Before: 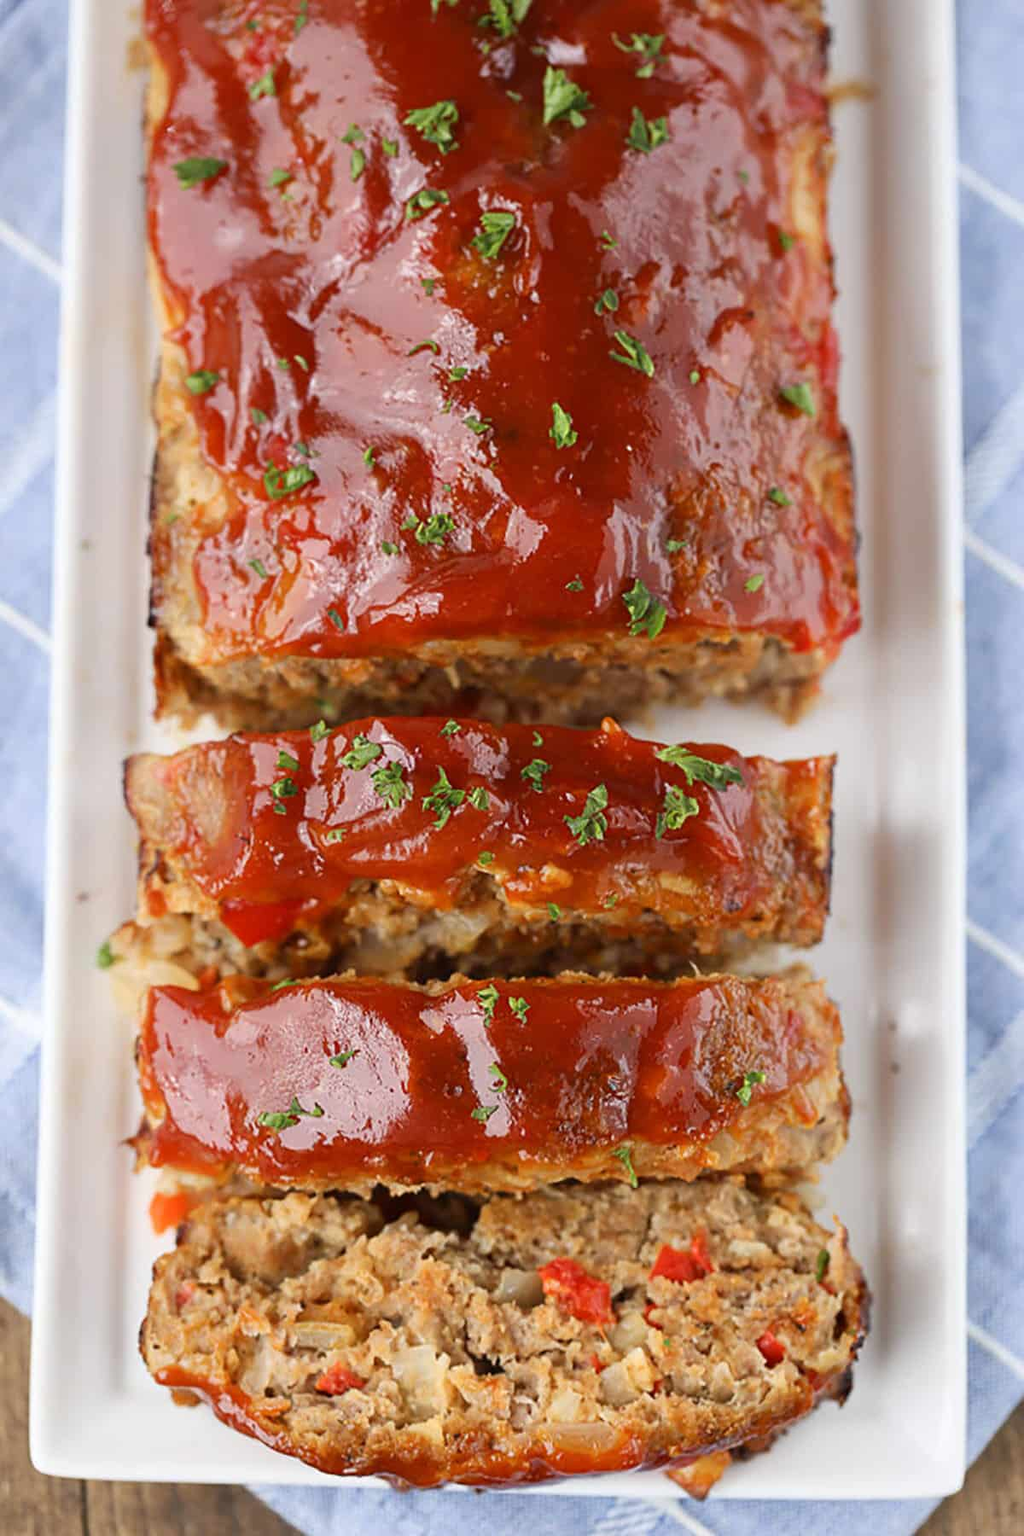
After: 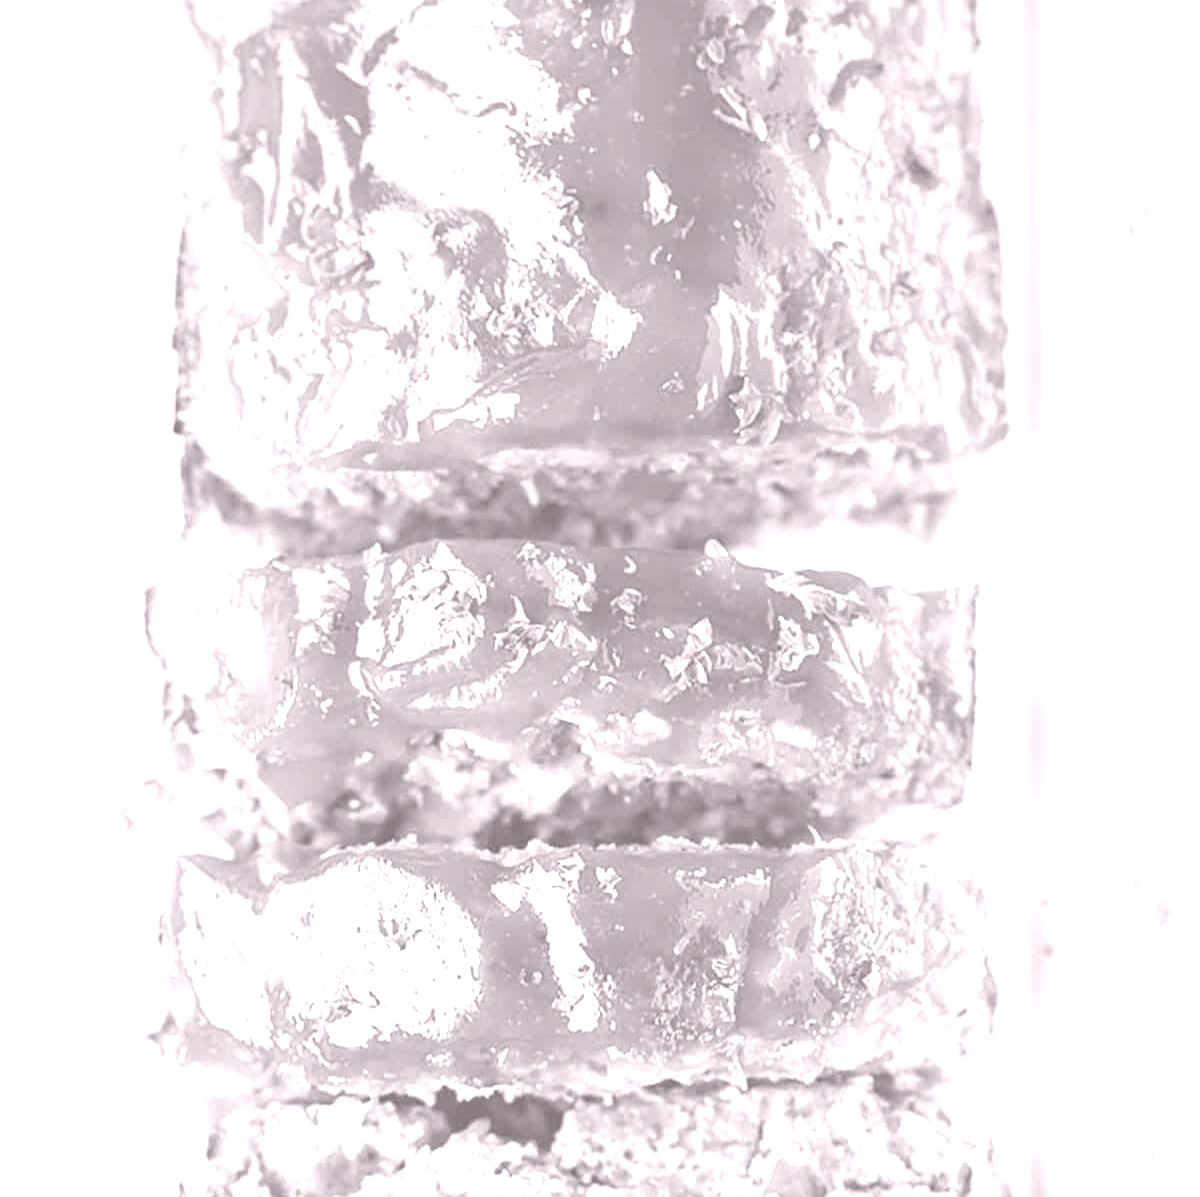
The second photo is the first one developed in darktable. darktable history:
local contrast: on, module defaults
crop: top 16.727%, bottom 16.727%
colorize: hue 25.2°, saturation 83%, source mix 82%, lightness 79%, version 1
exposure: exposure 0.2 EV, compensate highlight preservation false
white balance: emerald 1
color balance rgb: perceptual saturation grading › global saturation 20%, global vibrance 20%
